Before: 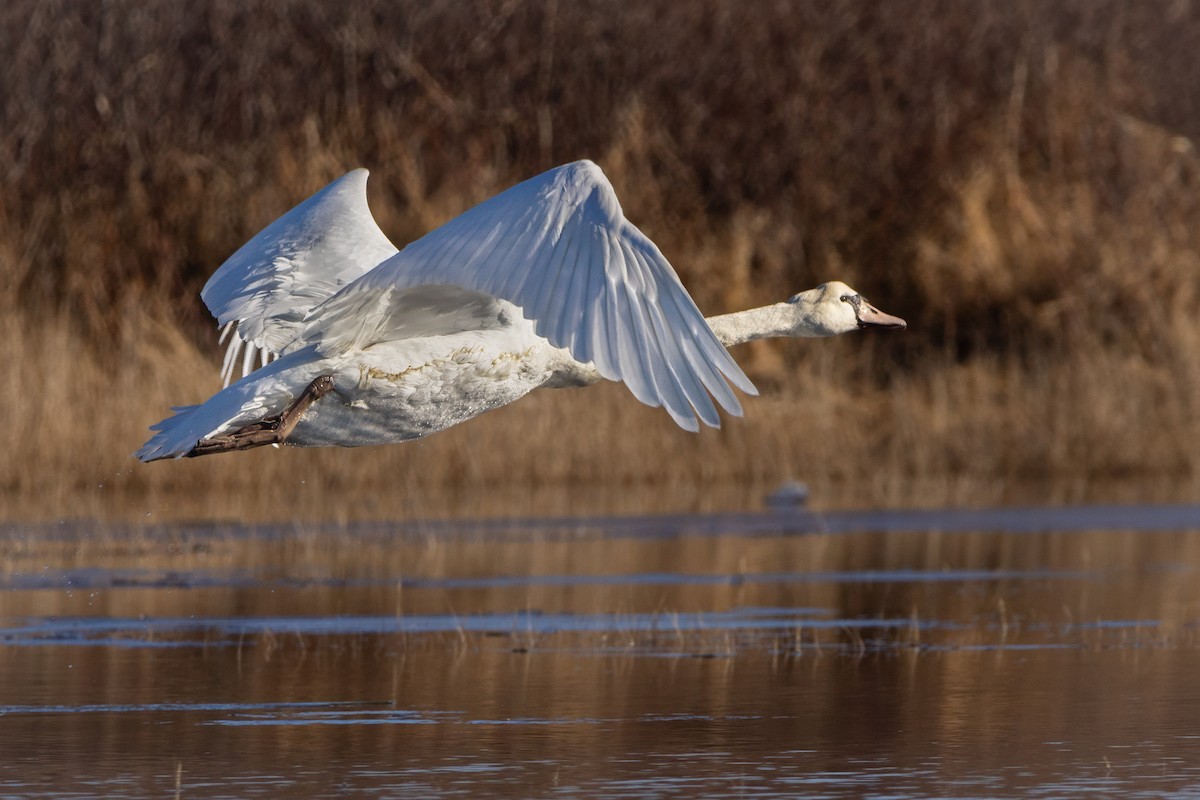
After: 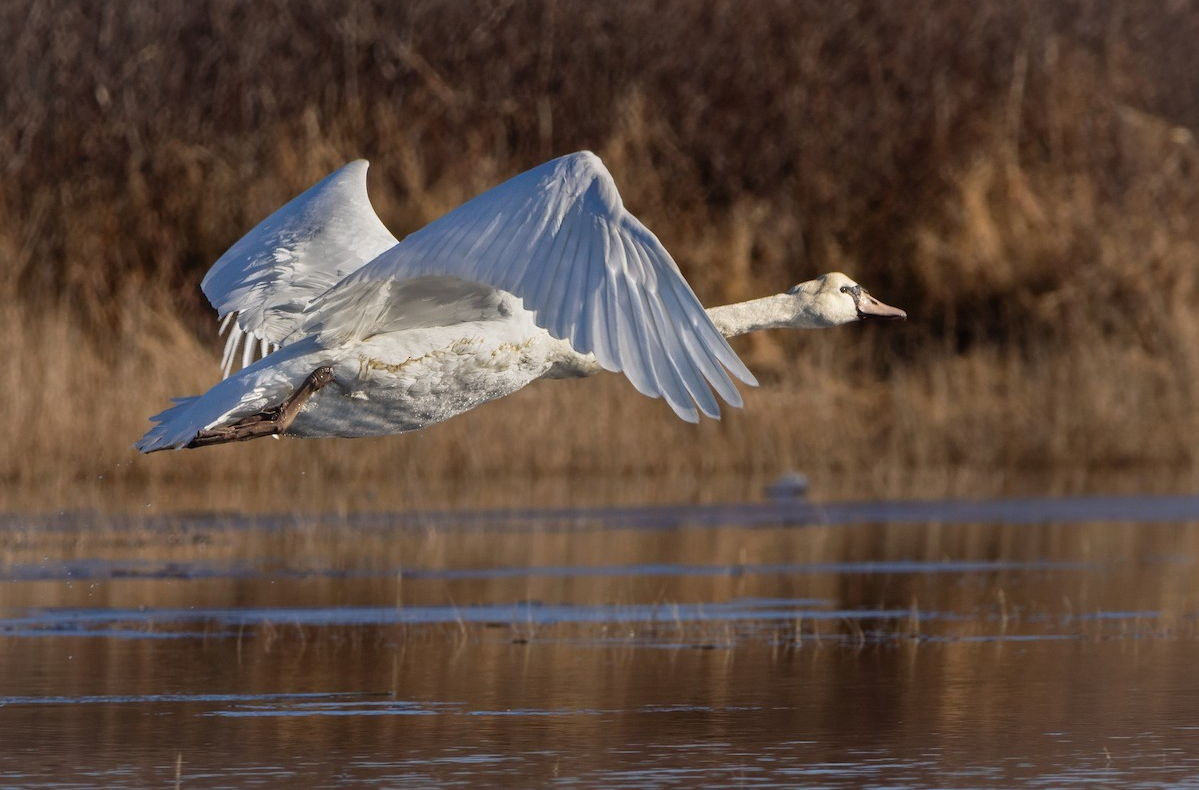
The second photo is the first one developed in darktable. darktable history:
exposure: exposure -0.015 EV, compensate highlight preservation false
crop: top 1.142%, right 0.029%
